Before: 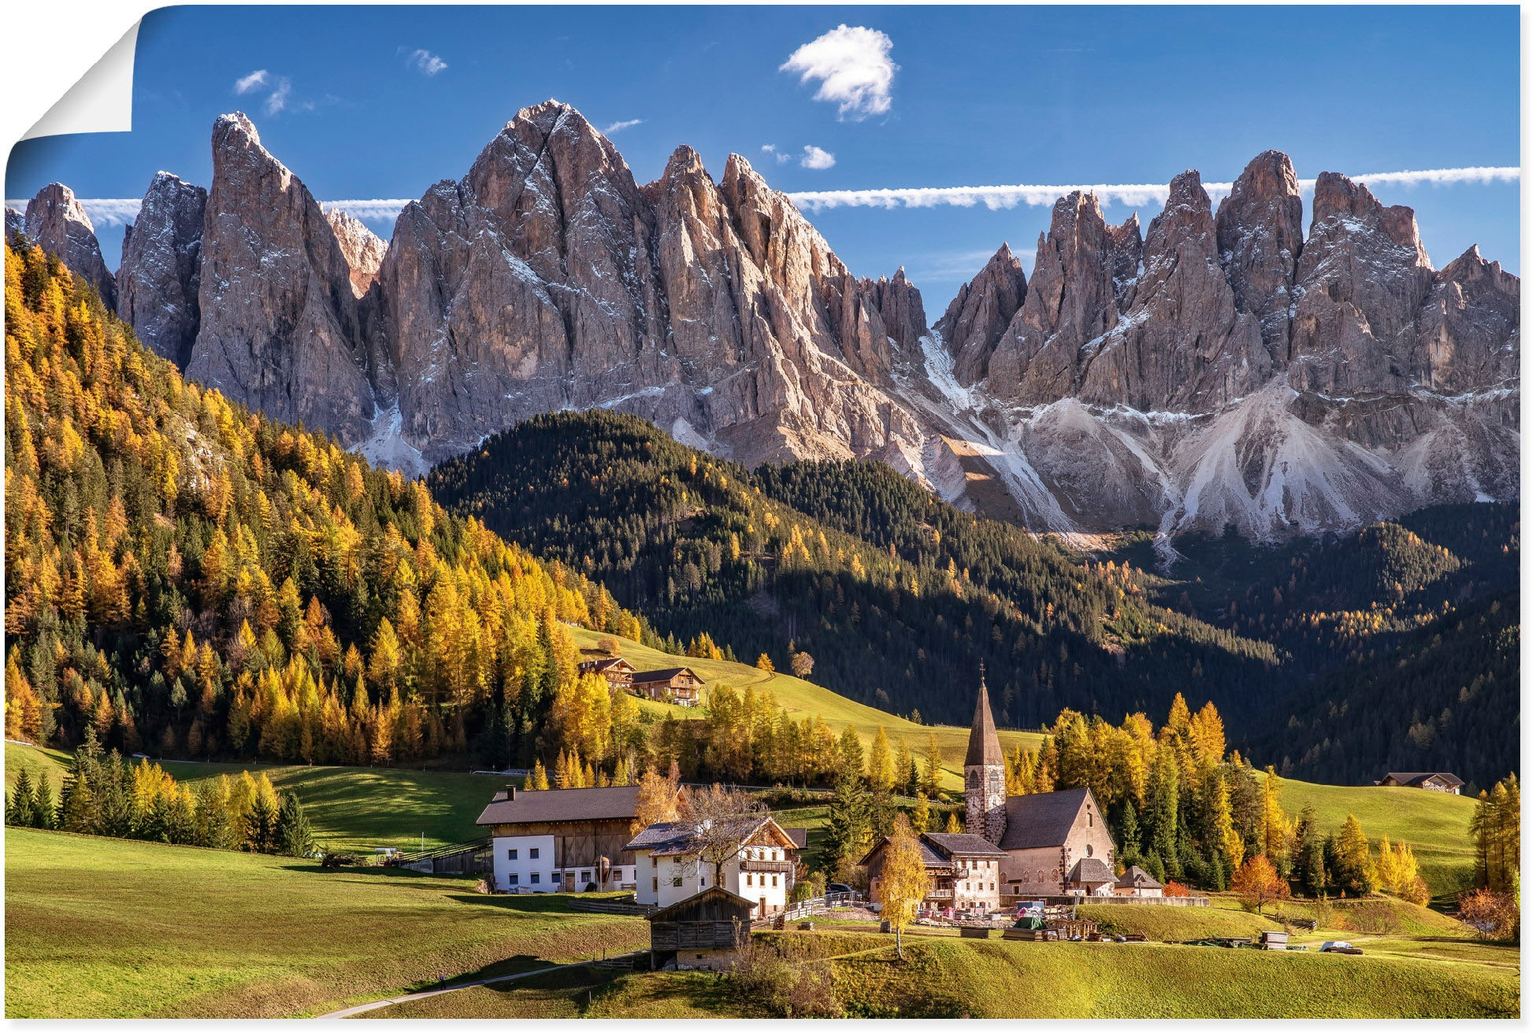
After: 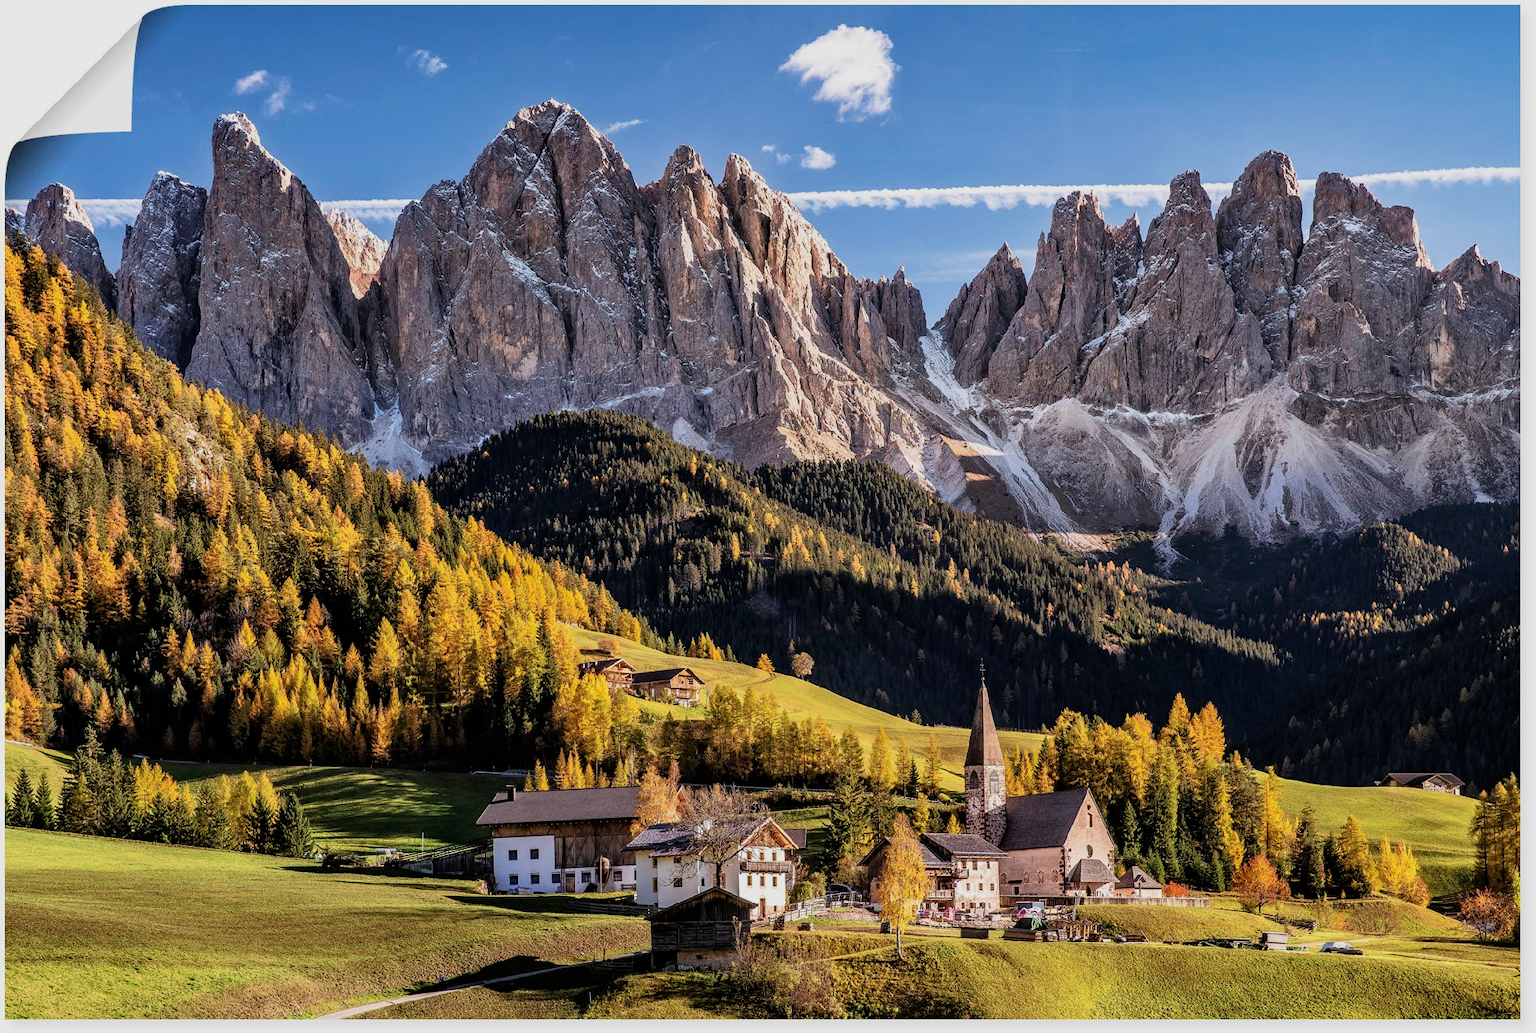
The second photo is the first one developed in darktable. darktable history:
filmic rgb: black relative exposure -16 EV, white relative exposure 5.27 EV, hardness 5.91, contrast 1.241
